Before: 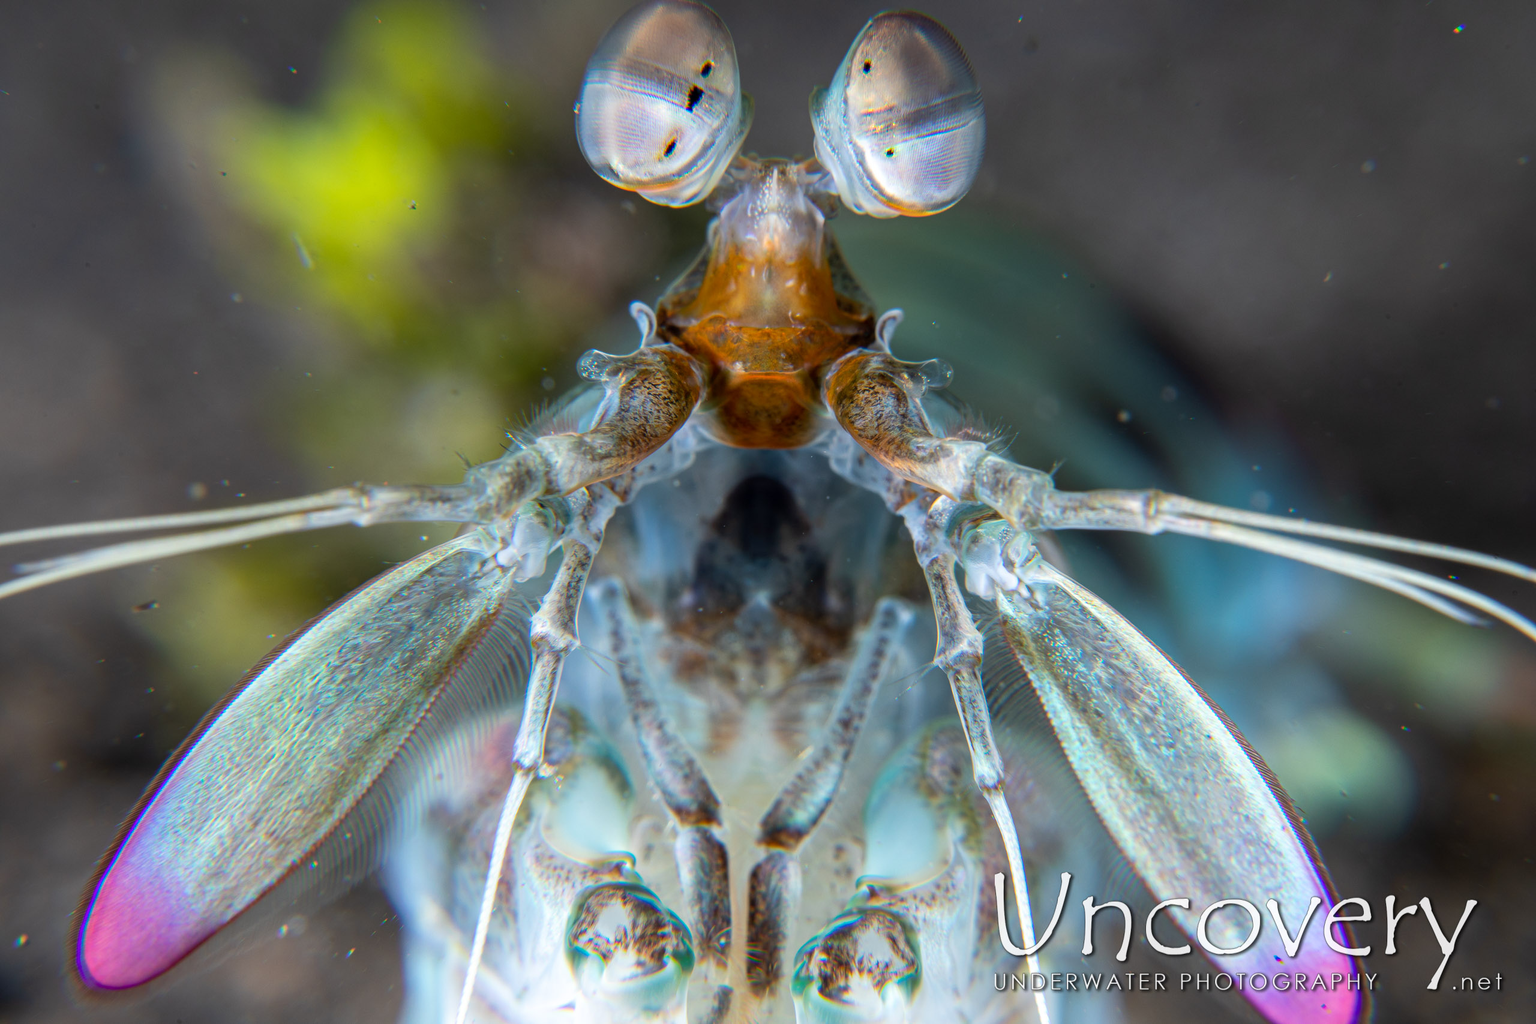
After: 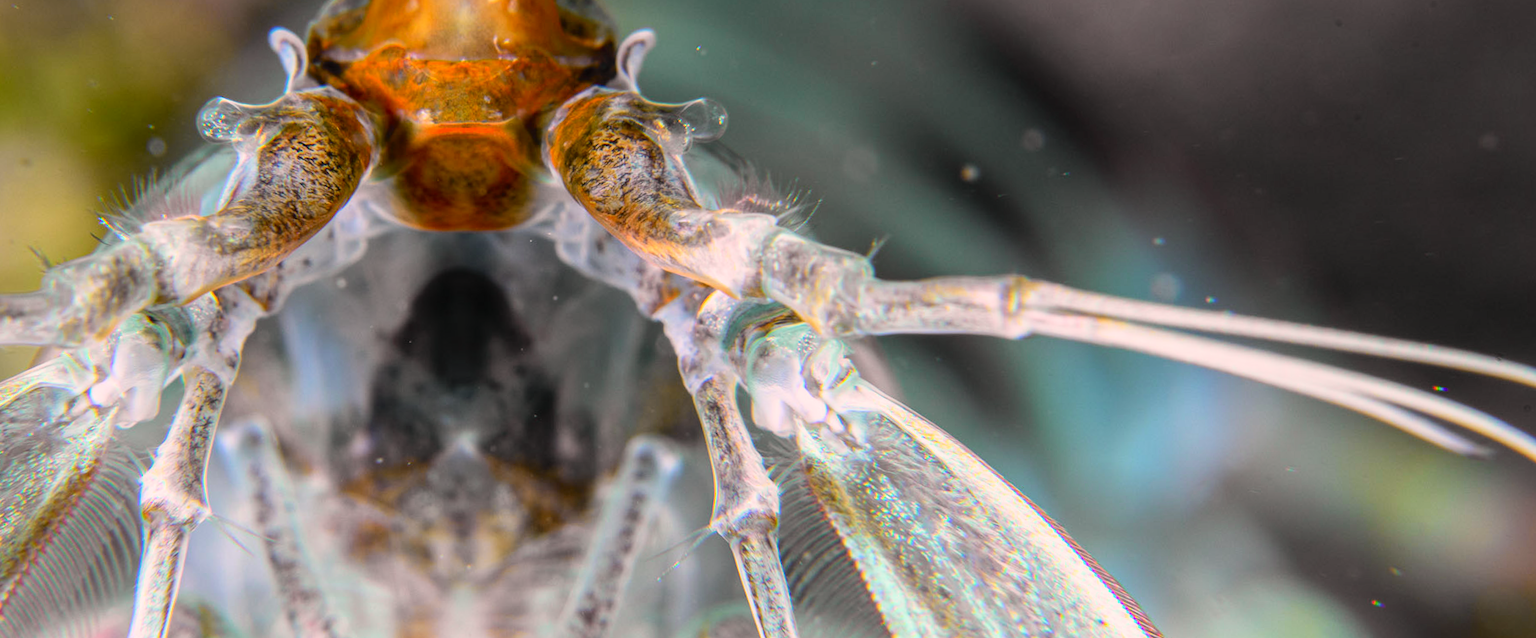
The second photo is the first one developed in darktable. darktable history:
local contrast: detail 110%
rotate and perspective: rotation -1.42°, crop left 0.016, crop right 0.984, crop top 0.035, crop bottom 0.965
tone curve: curves: ch0 [(0, 0.012) (0.093, 0.11) (0.345, 0.425) (0.457, 0.562) (0.628, 0.738) (0.839, 0.909) (0.998, 0.978)]; ch1 [(0, 0) (0.437, 0.408) (0.472, 0.47) (0.502, 0.497) (0.527, 0.523) (0.568, 0.577) (0.62, 0.66) (0.669, 0.748) (0.859, 0.899) (1, 1)]; ch2 [(0, 0) (0.33, 0.301) (0.421, 0.443) (0.473, 0.498) (0.509, 0.502) (0.535, 0.545) (0.549, 0.576) (0.644, 0.703) (1, 1)], color space Lab, independent channels, preserve colors none
color correction: highlights a* 14.52, highlights b* 4.84
crop and rotate: left 27.938%, top 27.046%, bottom 27.046%
